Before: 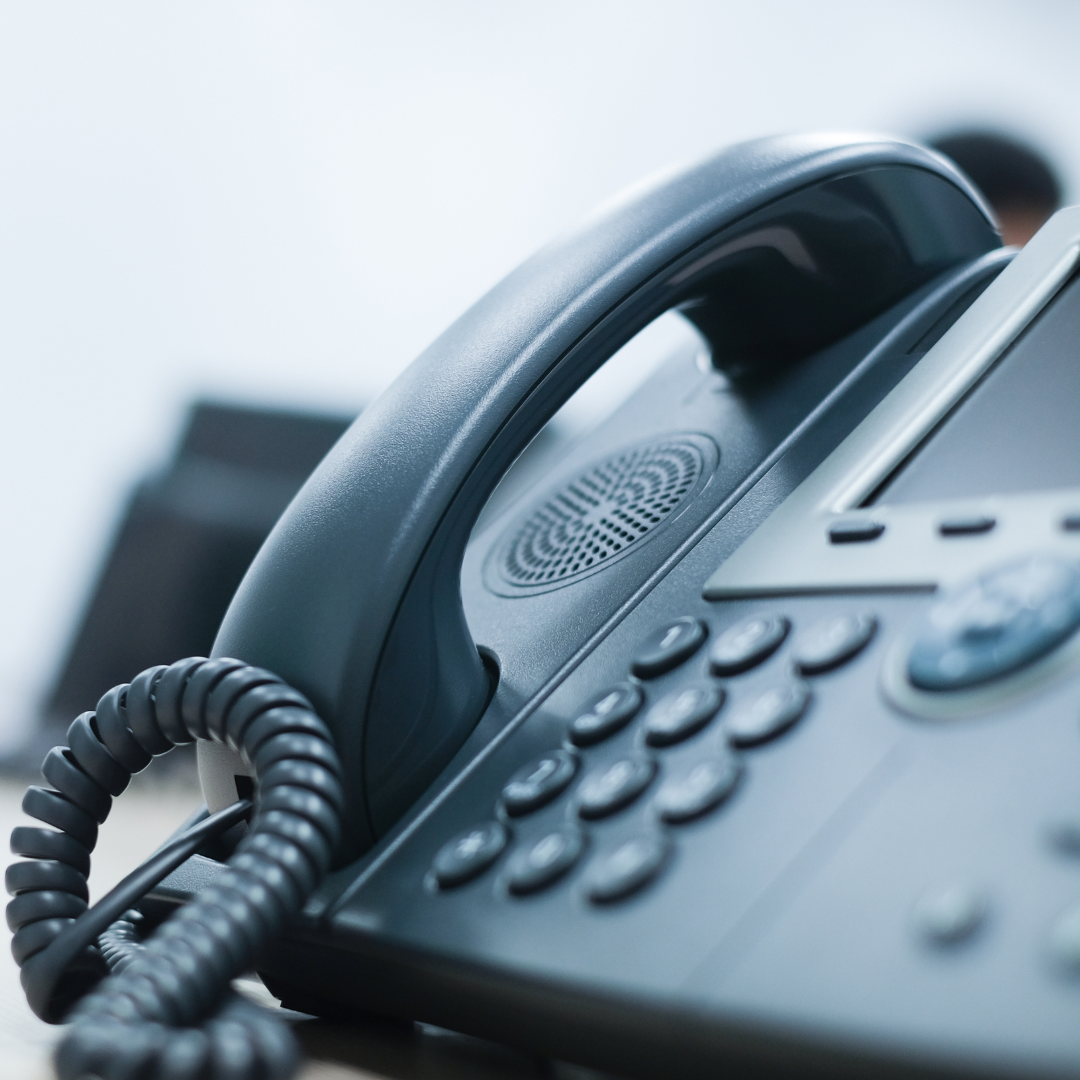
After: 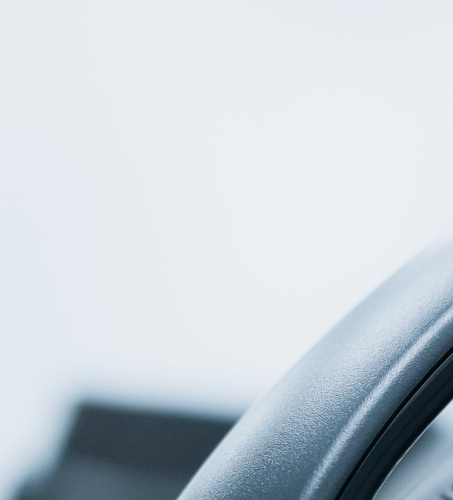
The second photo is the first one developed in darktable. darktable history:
crop and rotate: left 10.817%, top 0.062%, right 47.194%, bottom 53.626%
filmic rgb: black relative exposure -8.07 EV, white relative exposure 3 EV, hardness 5.35, contrast 1.25
contrast brightness saturation: saturation -0.05
